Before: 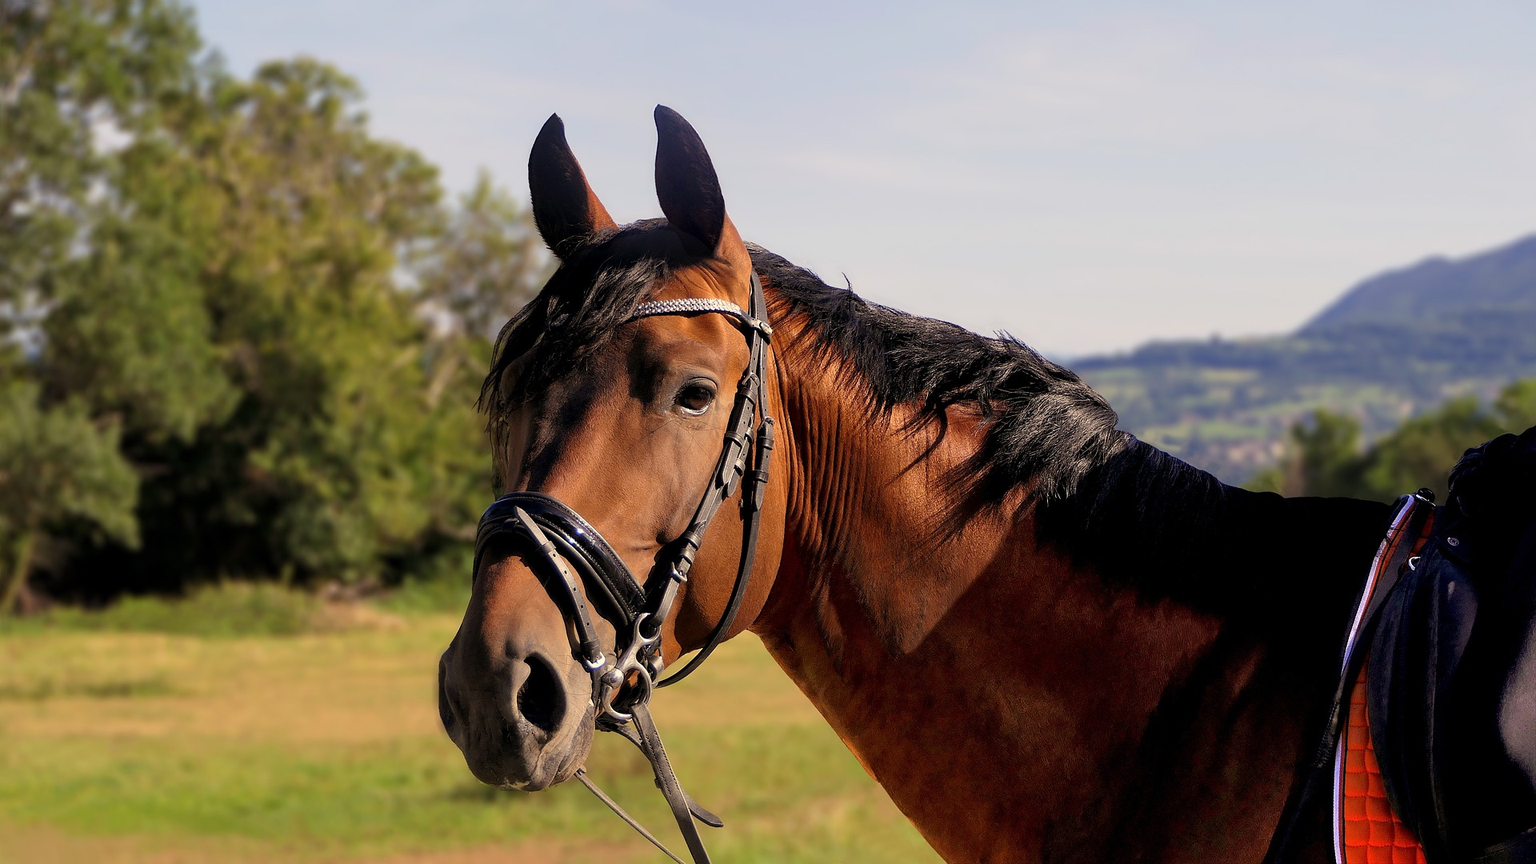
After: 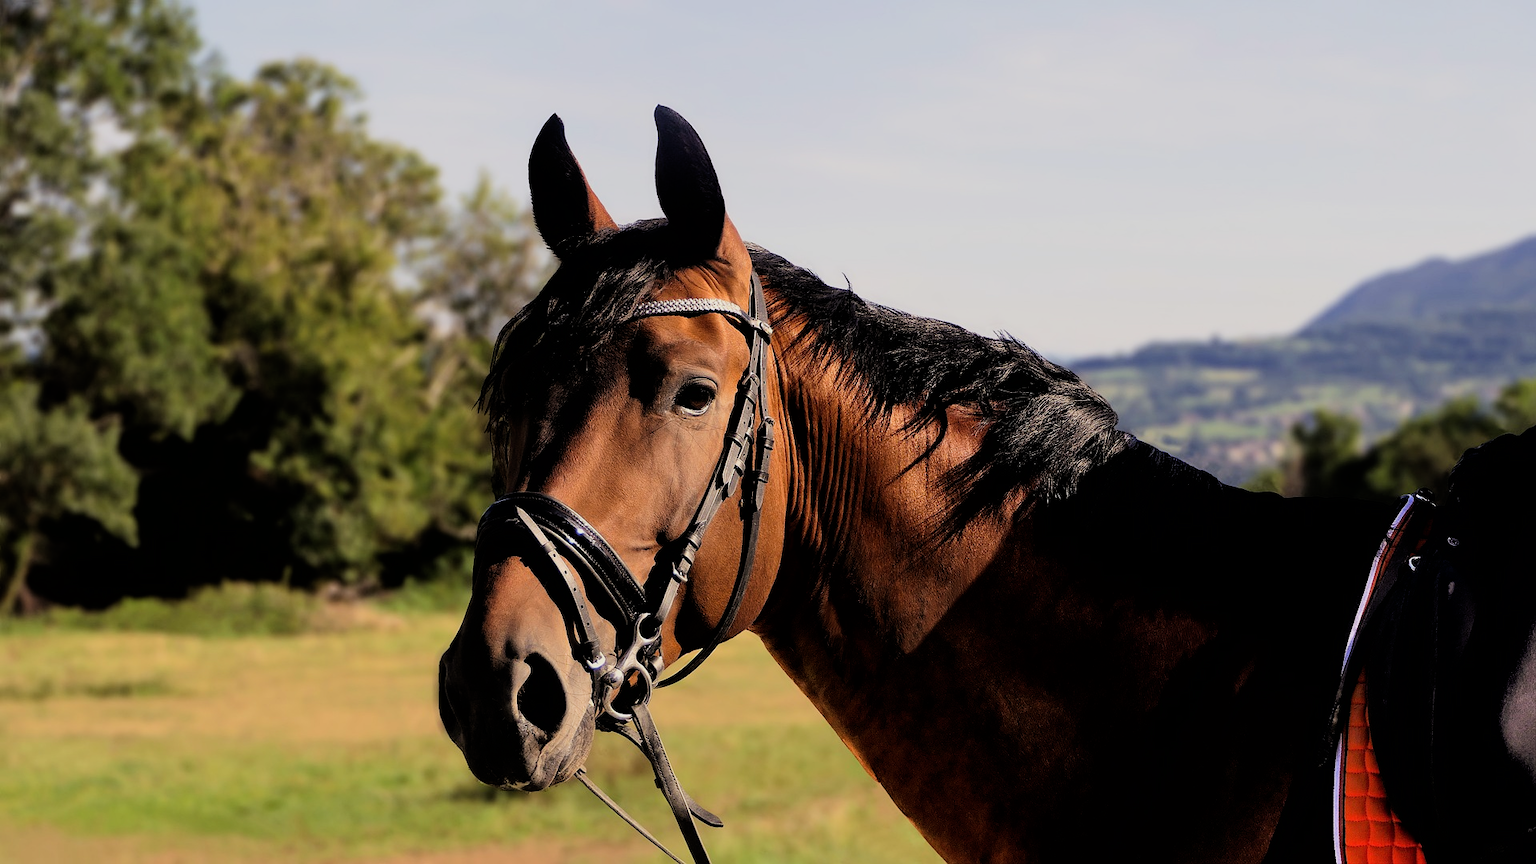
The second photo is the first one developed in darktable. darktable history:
filmic rgb: black relative exposure -5.09 EV, white relative exposure 3.98 EV, hardness 2.9, contrast 1.397, highlights saturation mix -21.39%
